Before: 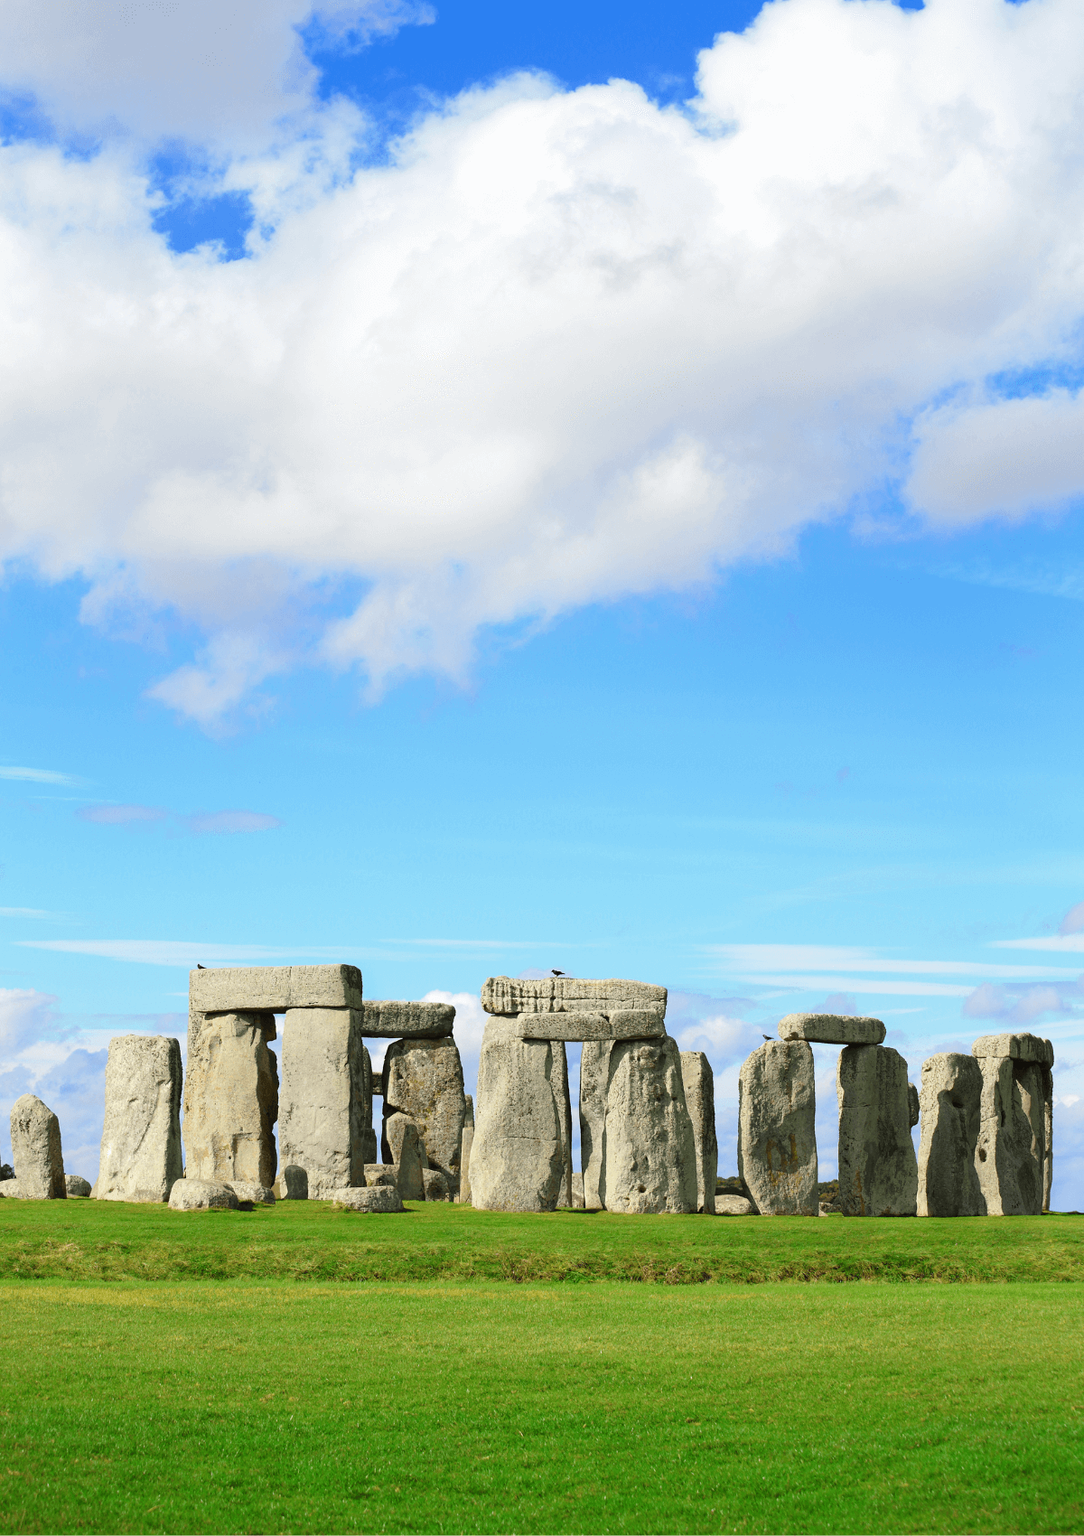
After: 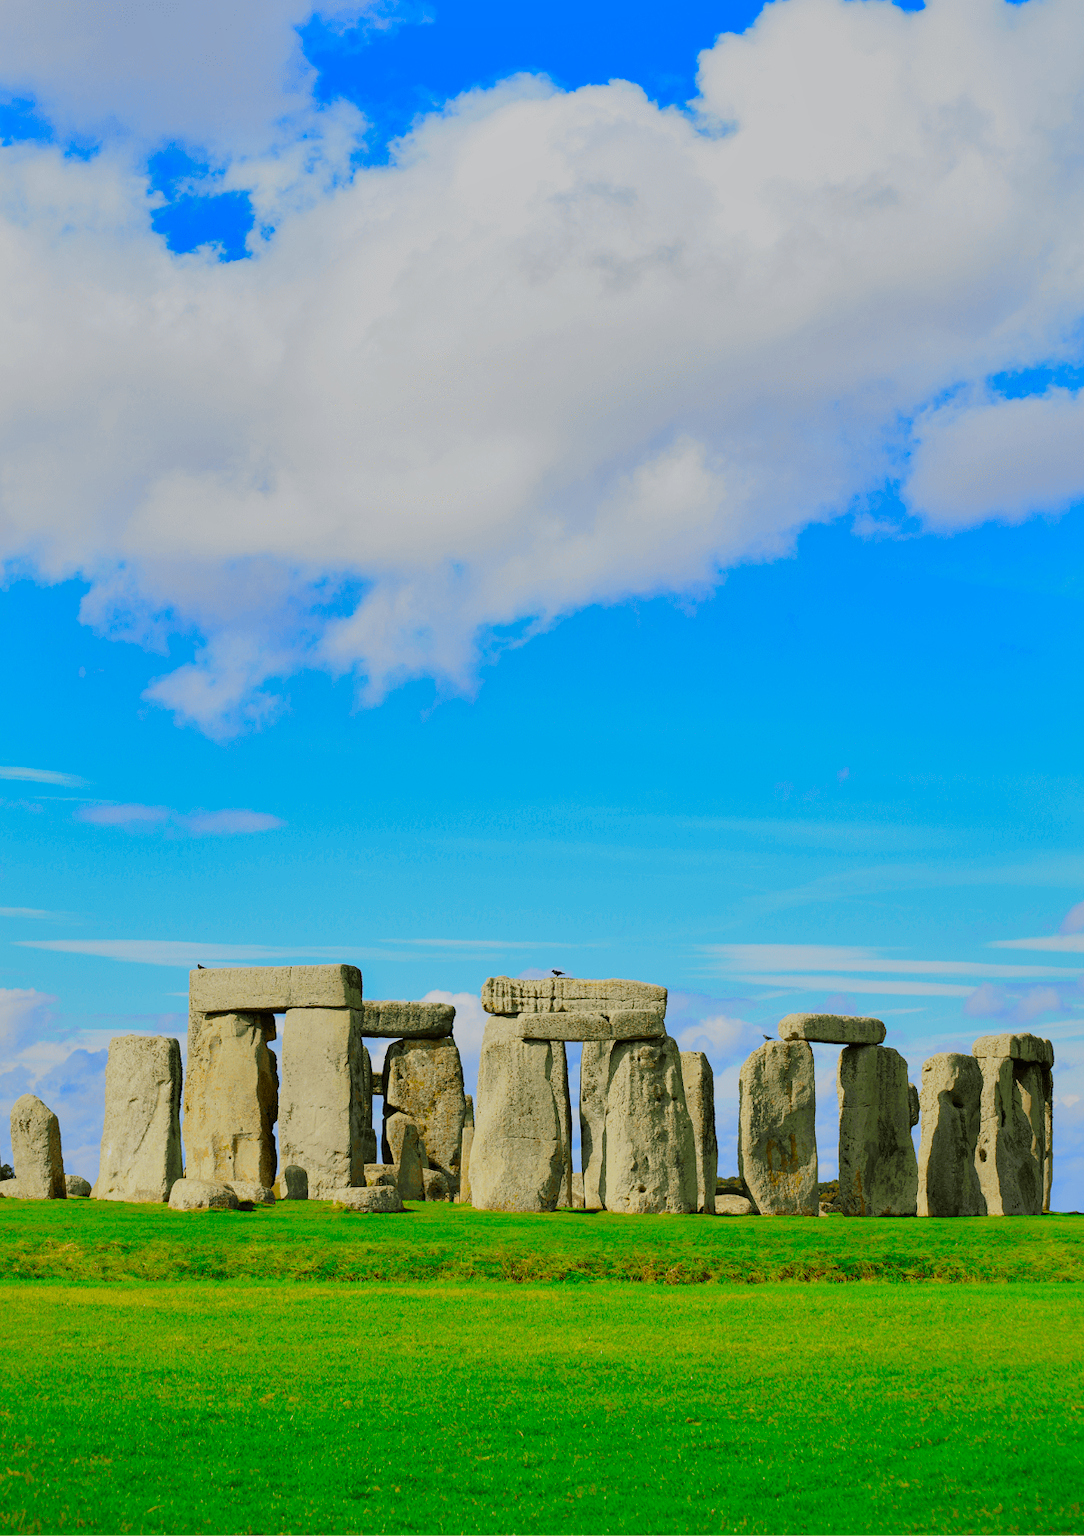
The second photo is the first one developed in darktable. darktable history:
exposure: compensate highlight preservation false
color correction: saturation 1.8
filmic rgb: black relative exposure -7.65 EV, white relative exposure 4.56 EV, hardness 3.61
shadows and highlights: on, module defaults
tone equalizer: on, module defaults
